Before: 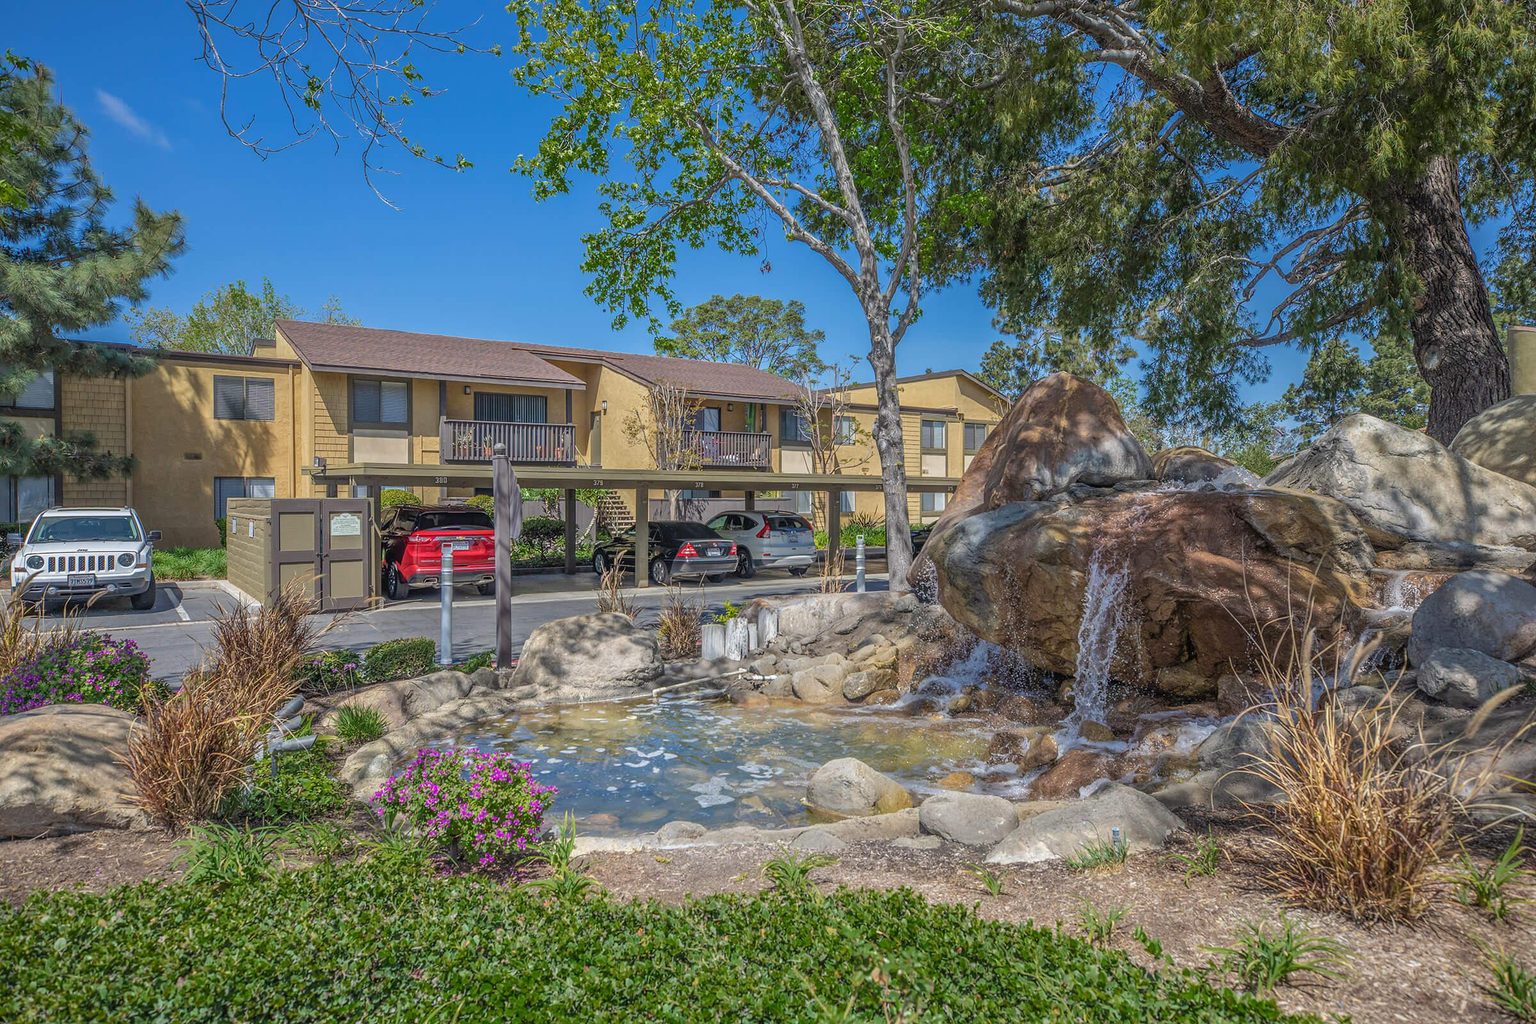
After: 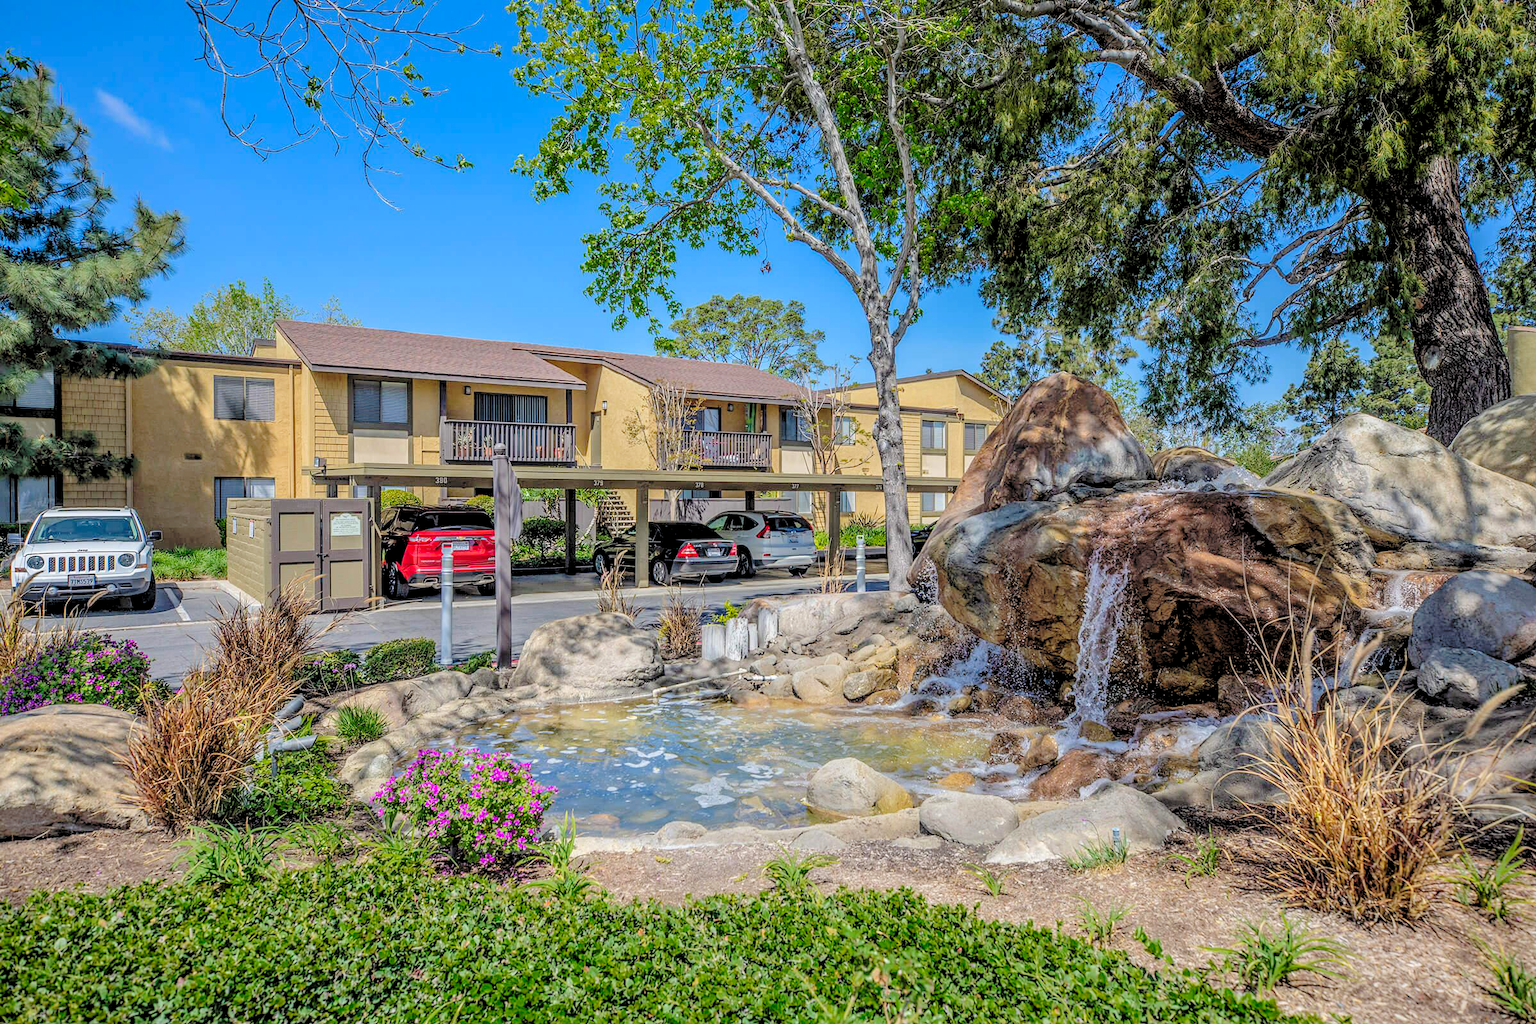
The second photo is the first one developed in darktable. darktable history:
rgb levels: levels [[0.027, 0.429, 0.996], [0, 0.5, 1], [0, 0.5, 1]]
base curve: curves: ch0 [(0, 0) (0.073, 0.04) (0.157, 0.139) (0.492, 0.492) (0.758, 0.758) (1, 1)], preserve colors none
